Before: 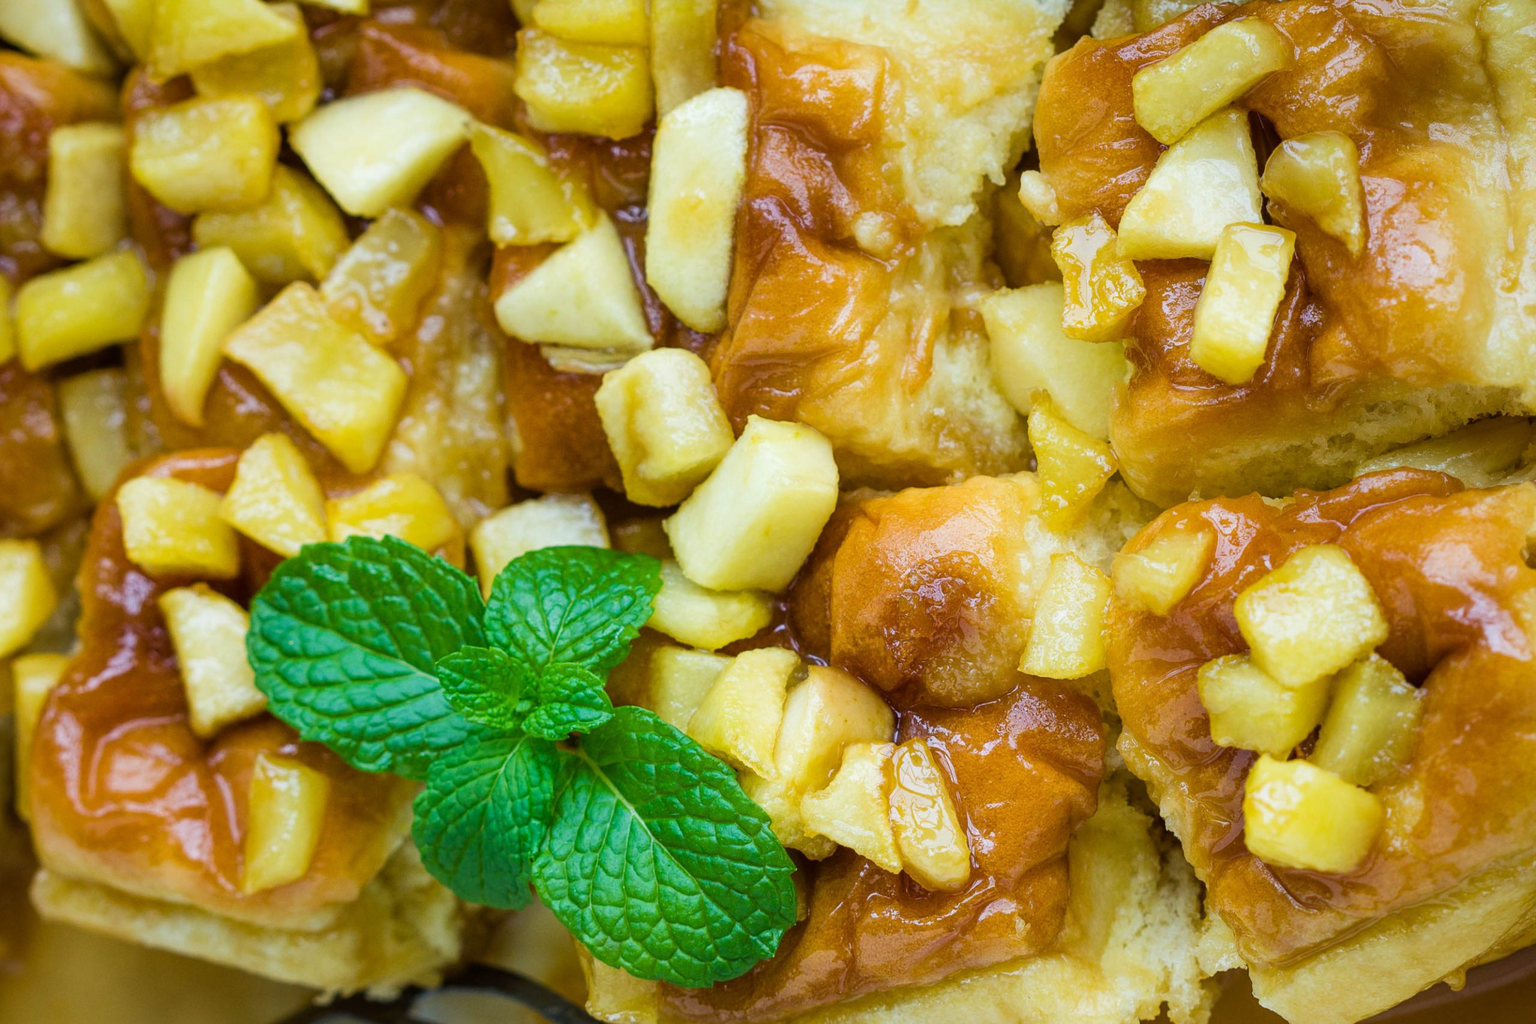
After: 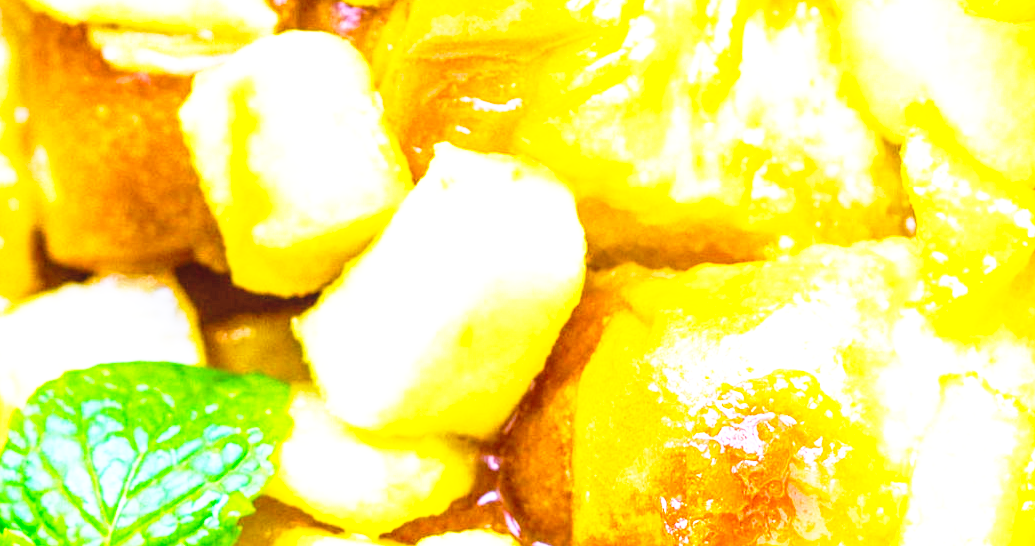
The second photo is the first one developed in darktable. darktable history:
crop: left 31.751%, top 32.172%, right 27.8%, bottom 35.83%
white balance: red 1.042, blue 1.17
base curve: curves: ch0 [(0, 0) (0.012, 0.01) (0.073, 0.168) (0.31, 0.711) (0.645, 0.957) (1, 1)], preserve colors none
rgb curve: mode RGB, independent channels
color balance rgb: perceptual saturation grading › global saturation 20%, global vibrance 20%
exposure: exposure 1.15 EV, compensate highlight preservation false
tone equalizer: on, module defaults
local contrast: detail 110%
